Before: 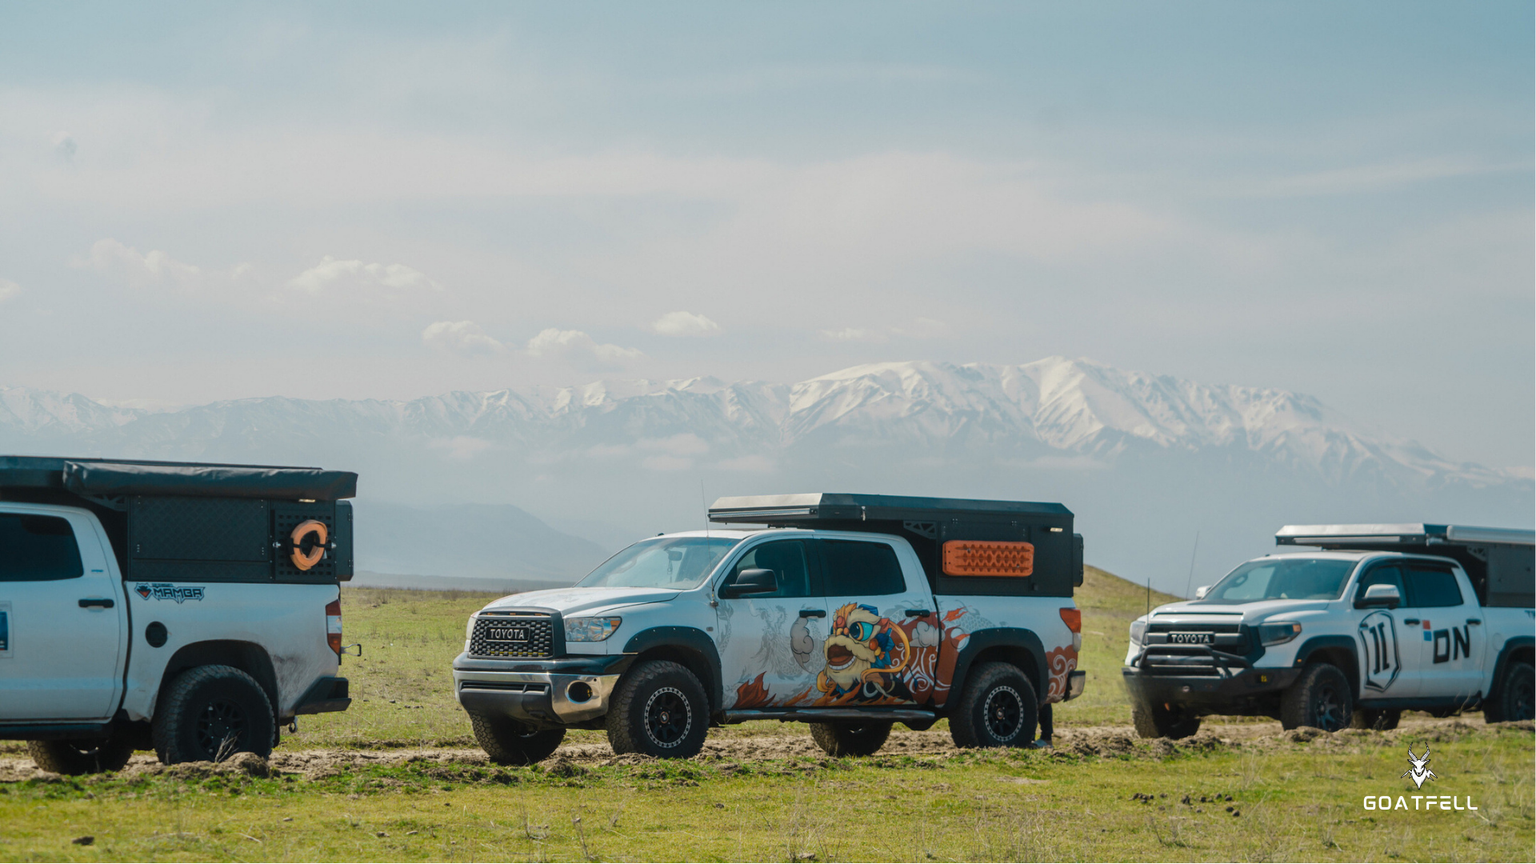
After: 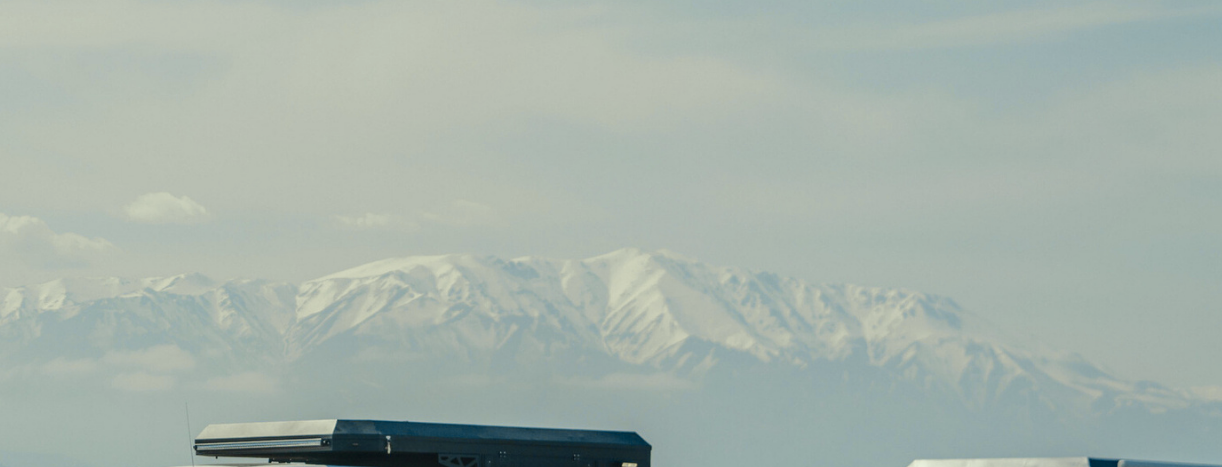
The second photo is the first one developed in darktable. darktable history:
local contrast: on, module defaults
color correction: highlights a* -4.28, highlights b* 6.53
exposure: exposure -0.21 EV, compensate highlight preservation false
tone curve: curves: ch0 [(0, 0) (0.23, 0.205) (0.486, 0.52) (0.822, 0.825) (0.994, 0.955)]; ch1 [(0, 0) (0.226, 0.261) (0.379, 0.442) (0.469, 0.472) (0.495, 0.495) (0.514, 0.504) (0.561, 0.568) (0.59, 0.612) (1, 1)]; ch2 [(0, 0) (0.269, 0.299) (0.459, 0.441) (0.498, 0.499) (0.523, 0.52) (0.586, 0.569) (0.635, 0.617) (0.659, 0.681) (0.718, 0.764) (1, 1)], color space Lab, independent channels, preserve colors none
crop: left 36.005%, top 18.293%, right 0.31%, bottom 38.444%
